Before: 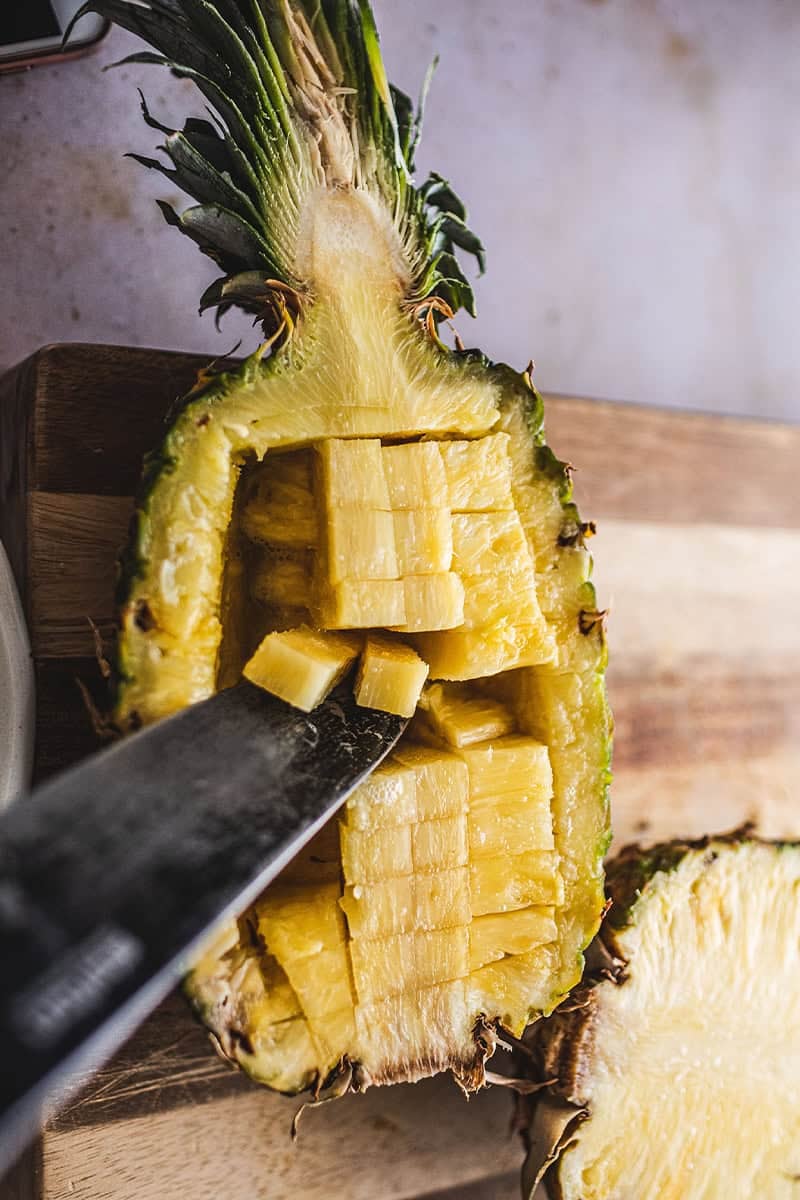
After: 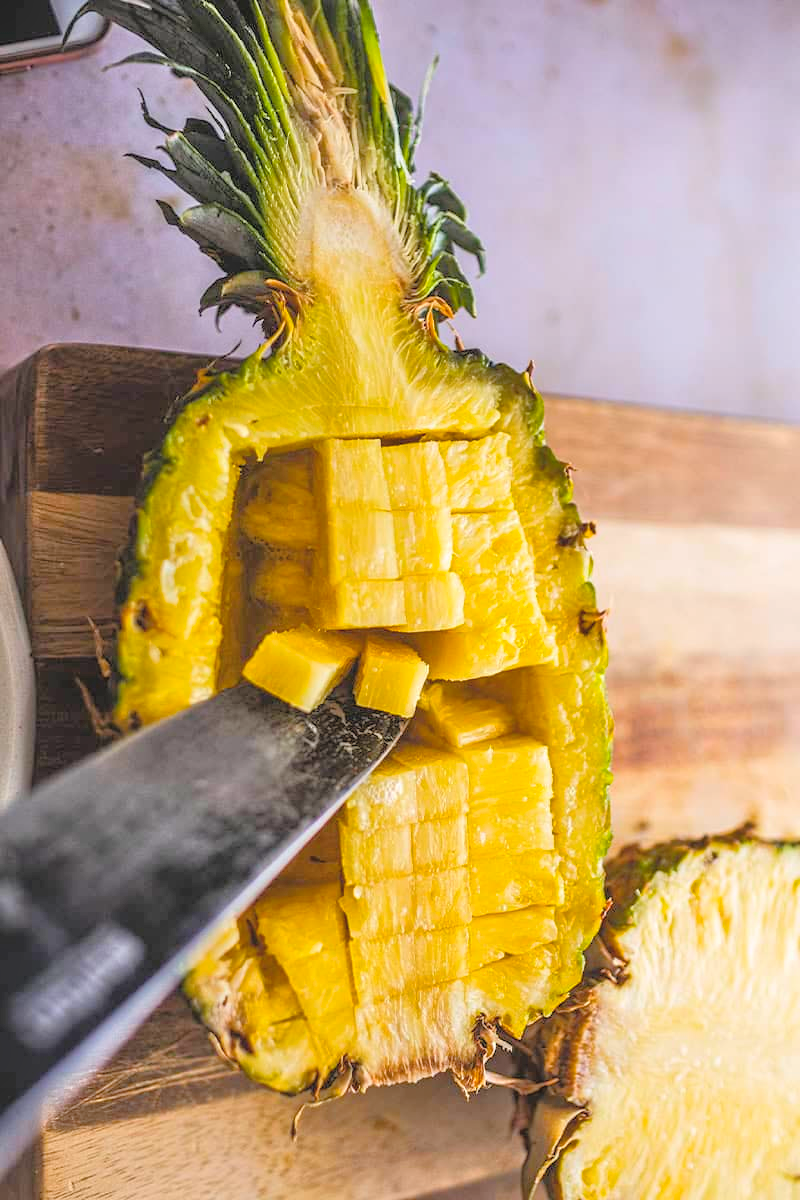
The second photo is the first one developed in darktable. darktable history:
tone equalizer: -7 EV 0.145 EV, -6 EV 0.61 EV, -5 EV 1.19 EV, -4 EV 1.31 EV, -3 EV 1.12 EV, -2 EV 0.6 EV, -1 EV 0.15 EV
color balance rgb: linear chroma grading › shadows -8.396%, linear chroma grading › global chroma 9.693%, perceptual saturation grading › global saturation 25.496%, global vibrance 14.547%
contrast brightness saturation: brightness 0.136
